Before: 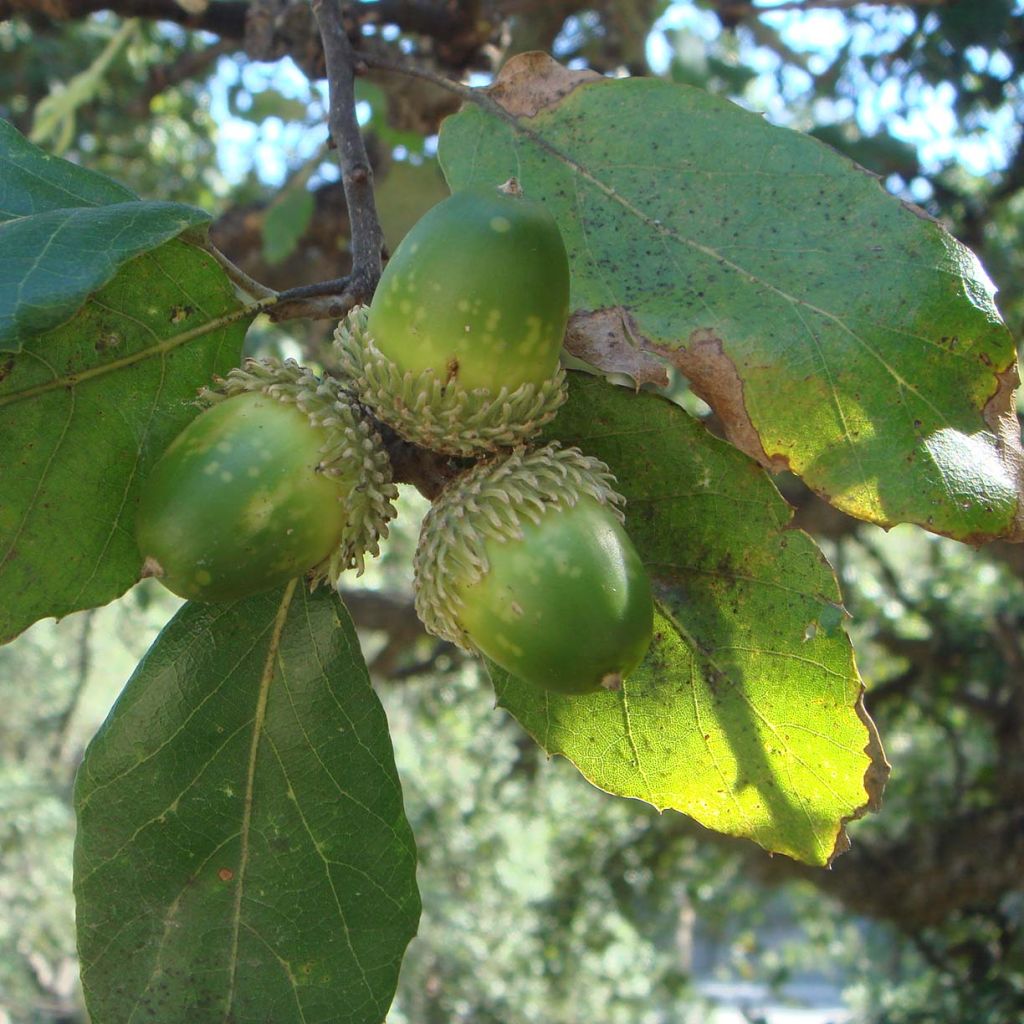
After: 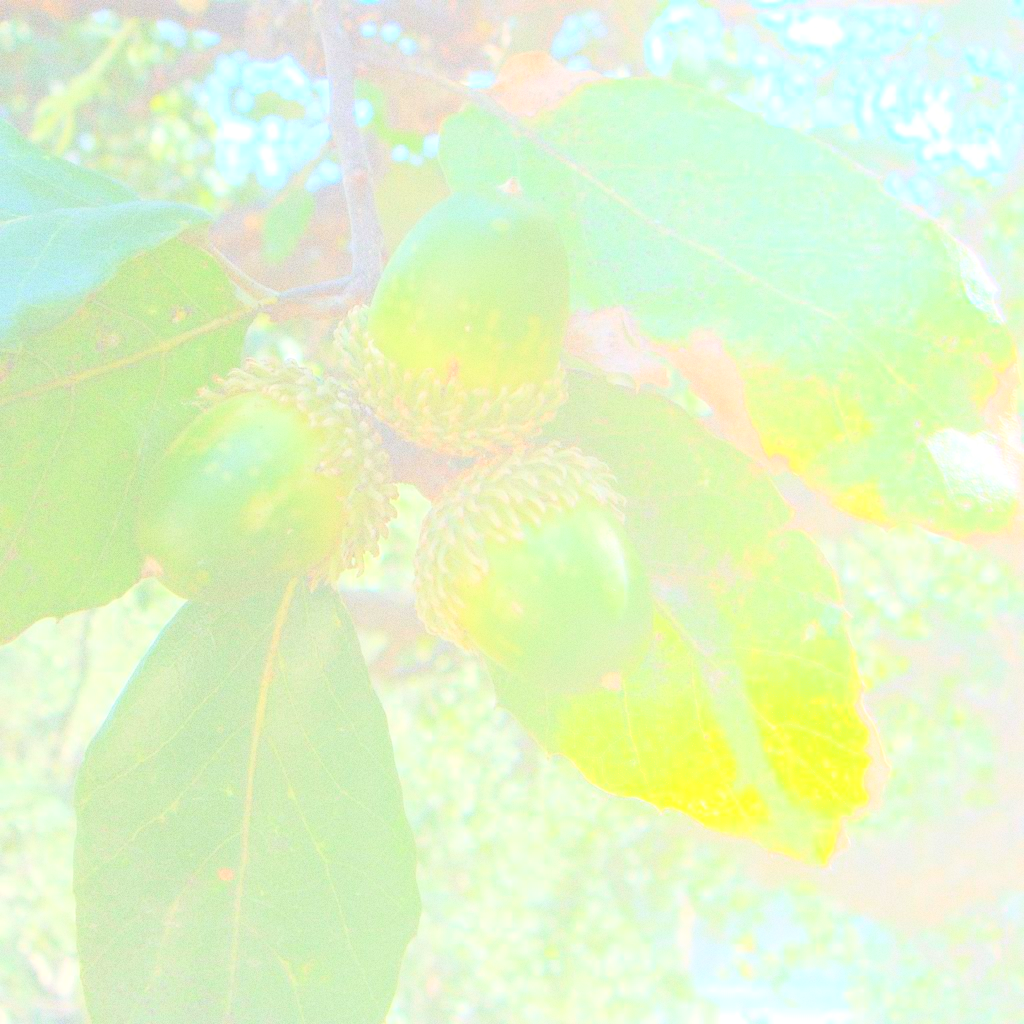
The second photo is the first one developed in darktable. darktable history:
grain: coarseness 9.61 ISO, strength 35.62%
bloom: size 85%, threshold 5%, strength 85%
local contrast: highlights 60%, shadows 60%, detail 160%
